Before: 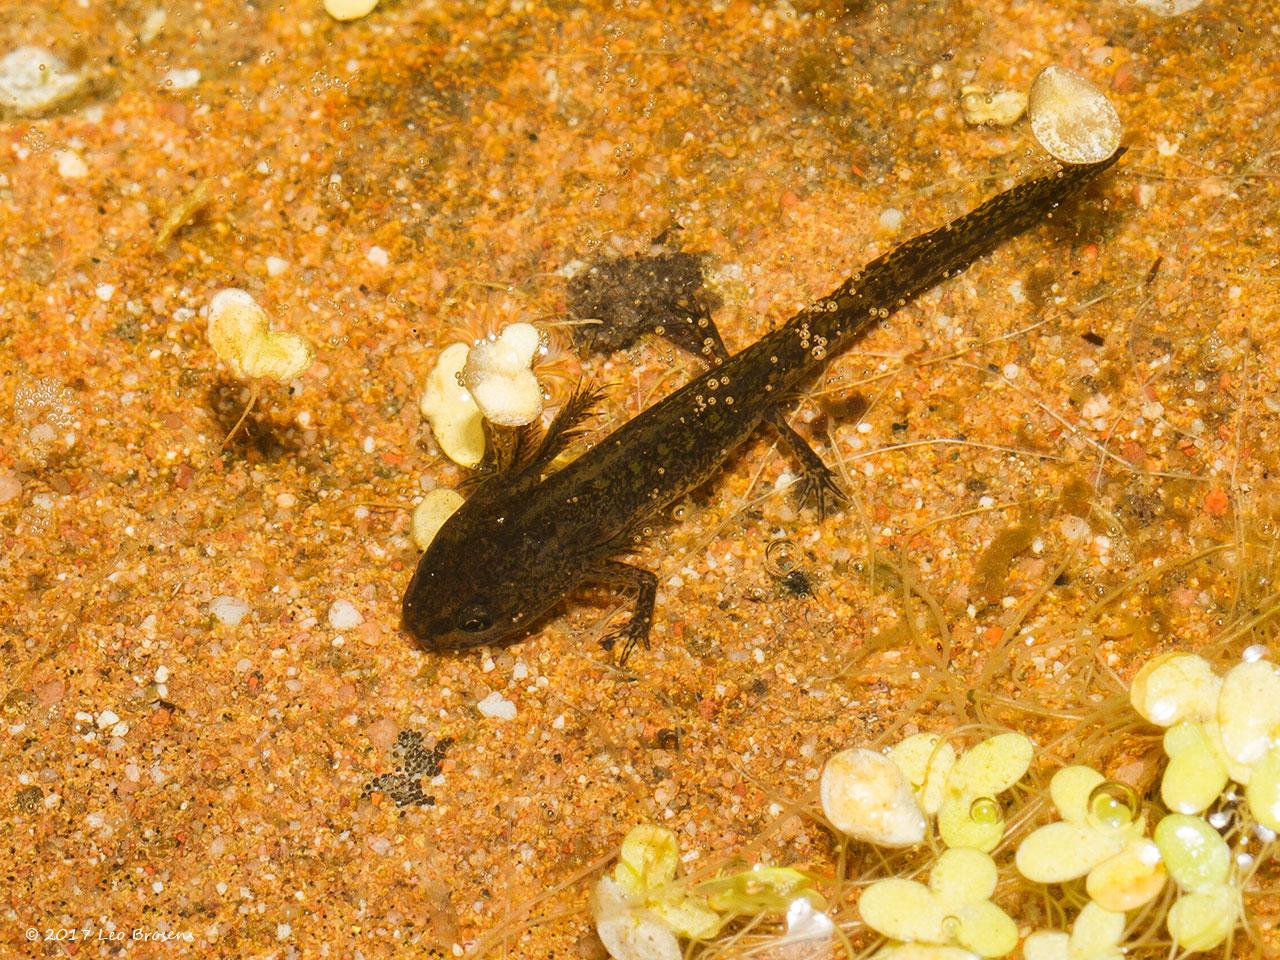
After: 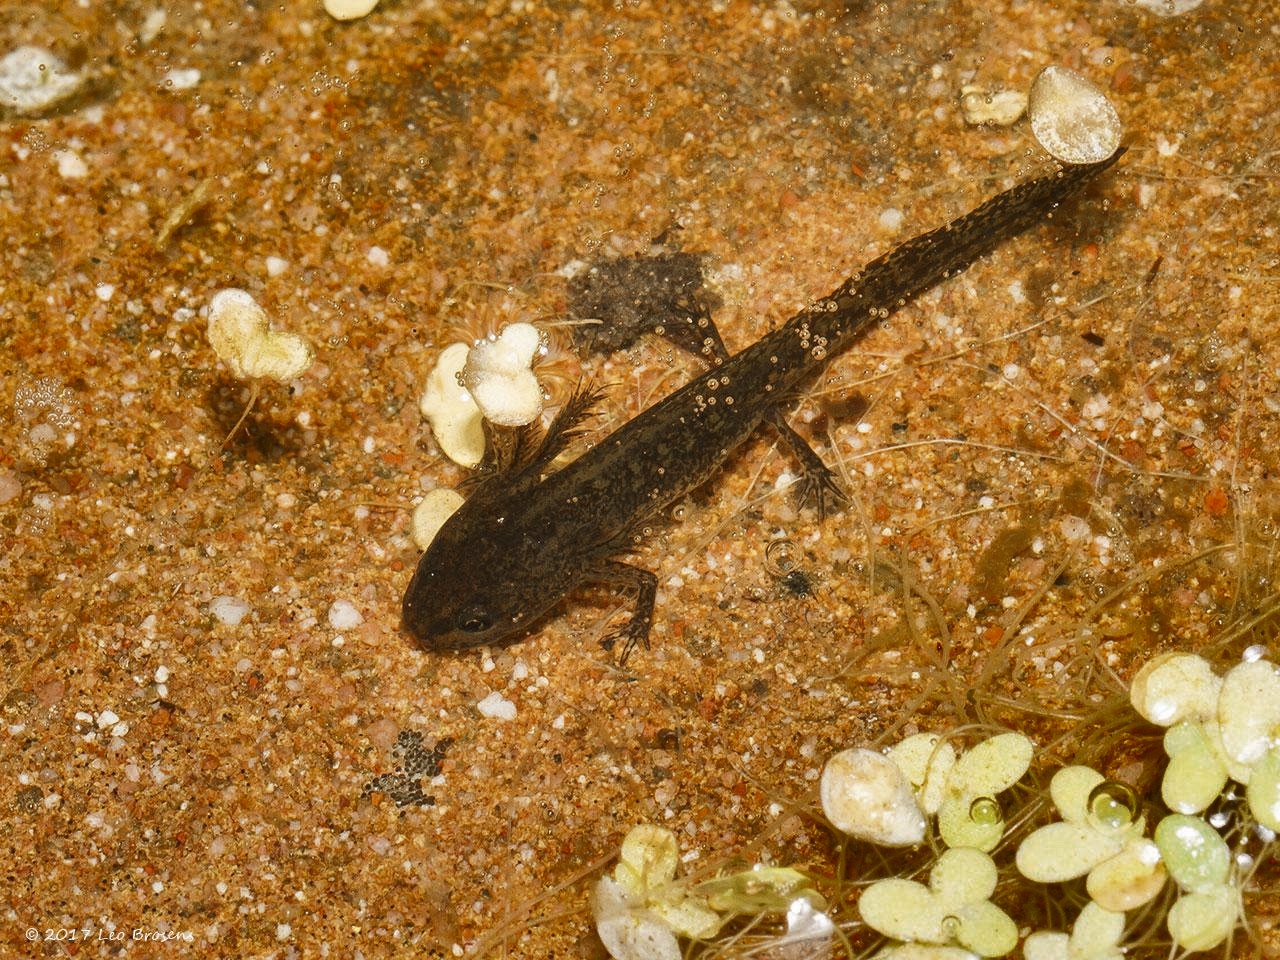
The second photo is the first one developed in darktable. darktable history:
shadows and highlights: shadows 24.24, highlights -78.88, soften with gaussian
color zones: curves: ch0 [(0, 0.5) (0.125, 0.4) (0.25, 0.5) (0.375, 0.4) (0.5, 0.4) (0.625, 0.35) (0.75, 0.35) (0.875, 0.5)]; ch1 [(0, 0.35) (0.125, 0.45) (0.25, 0.35) (0.375, 0.35) (0.5, 0.35) (0.625, 0.35) (0.75, 0.45) (0.875, 0.35)]; ch2 [(0, 0.6) (0.125, 0.5) (0.25, 0.5) (0.375, 0.6) (0.5, 0.6) (0.625, 0.5) (0.75, 0.5) (0.875, 0.5)]
